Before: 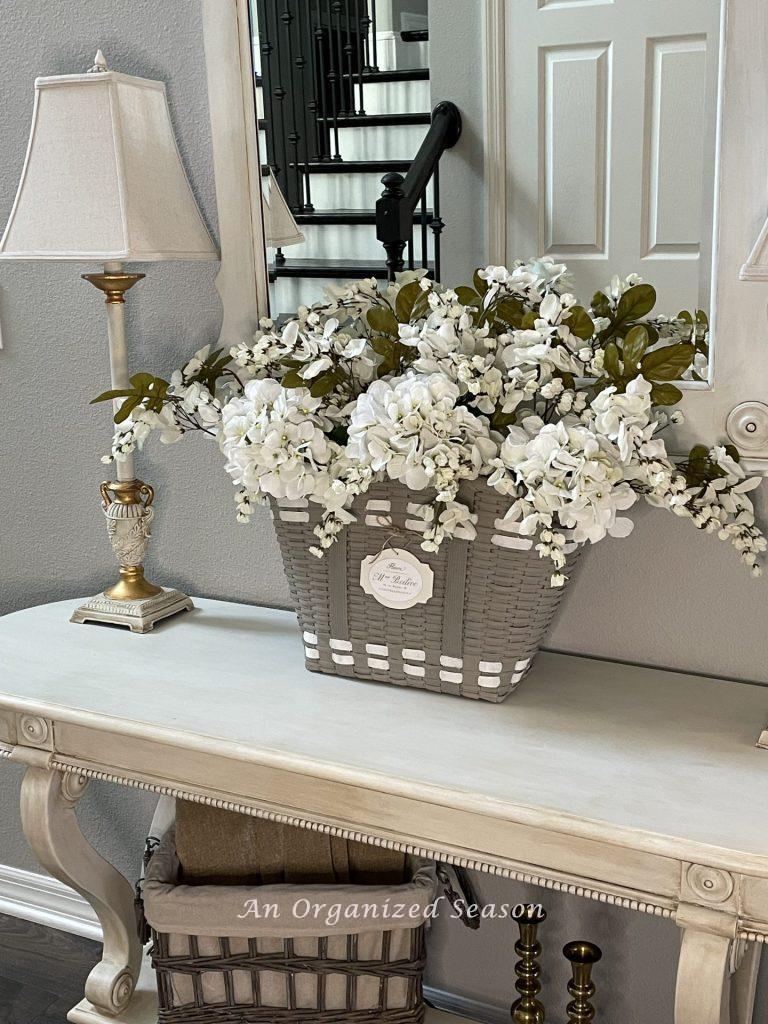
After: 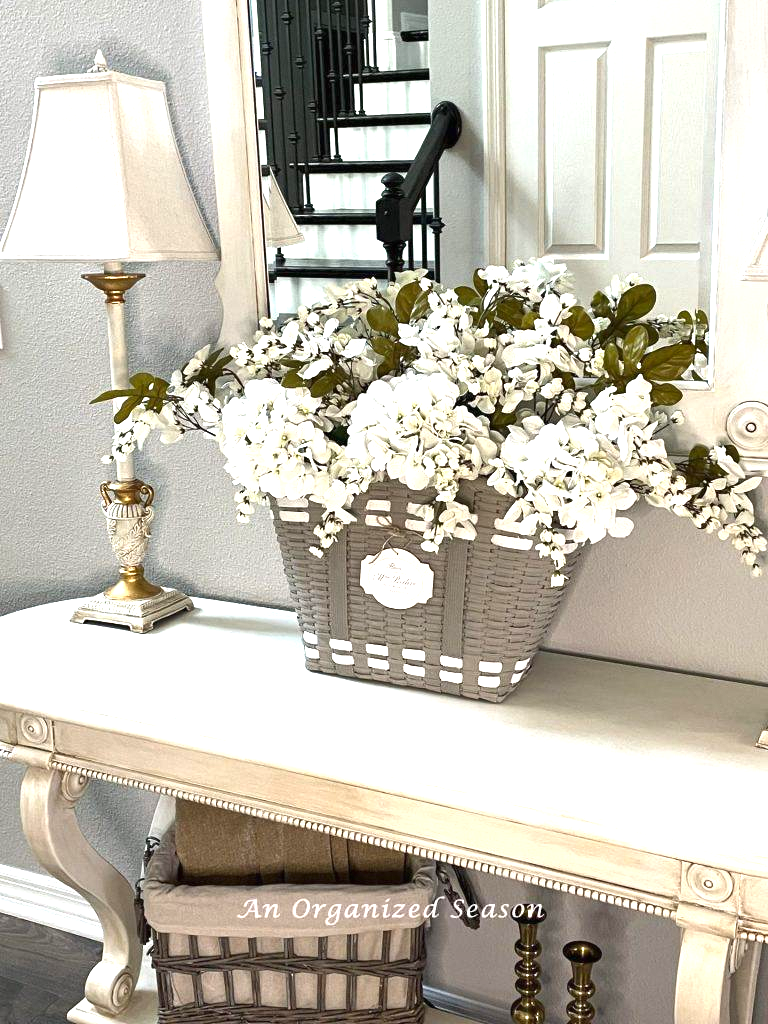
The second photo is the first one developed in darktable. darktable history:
exposure: black level correction 0, exposure 1.1 EV, compensate exposure bias true, compensate highlight preservation false
shadows and highlights: shadows 36.49, highlights -27.4, soften with gaussian
